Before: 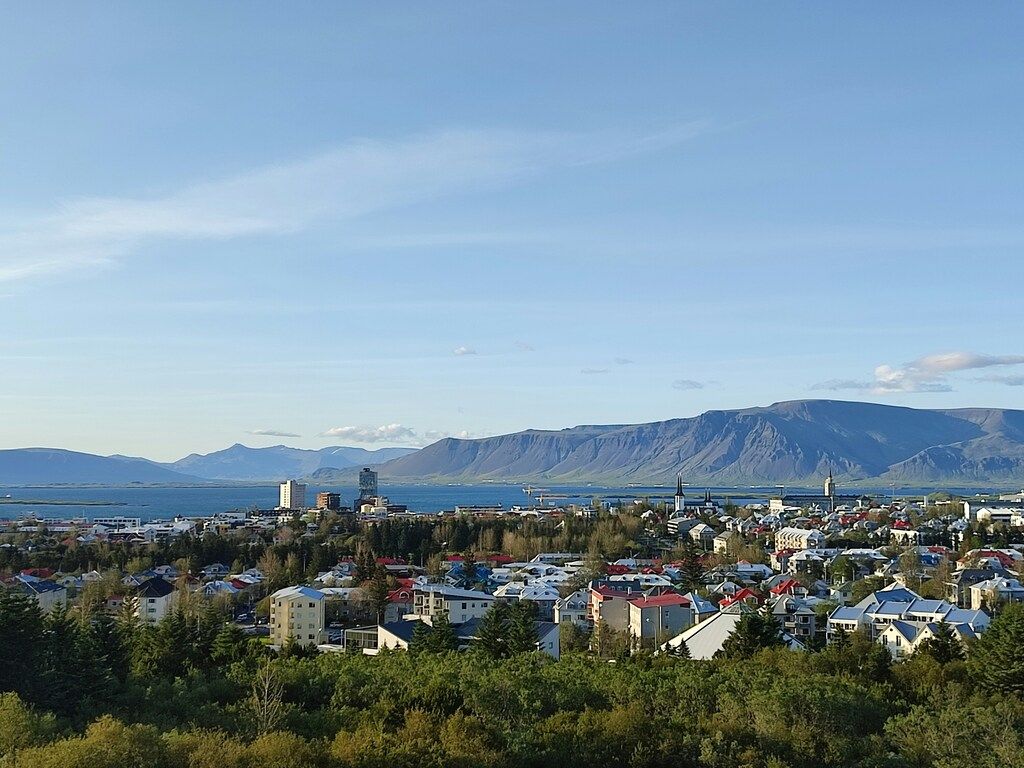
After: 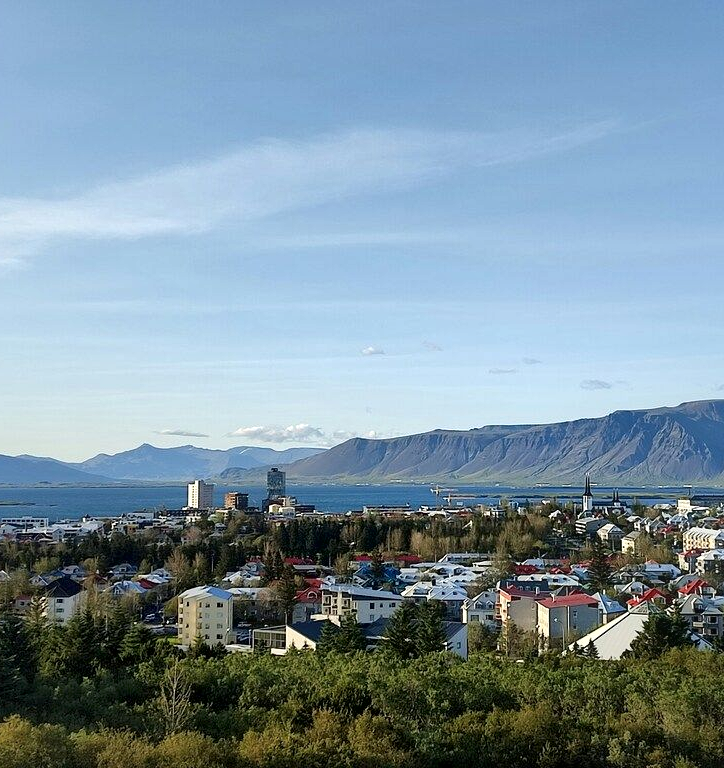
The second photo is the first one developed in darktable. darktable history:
bloom: size 9%, threshold 100%, strength 7%
crop and rotate: left 9.061%, right 20.142%
local contrast: mode bilateral grid, contrast 100, coarseness 100, detail 165%, midtone range 0.2
